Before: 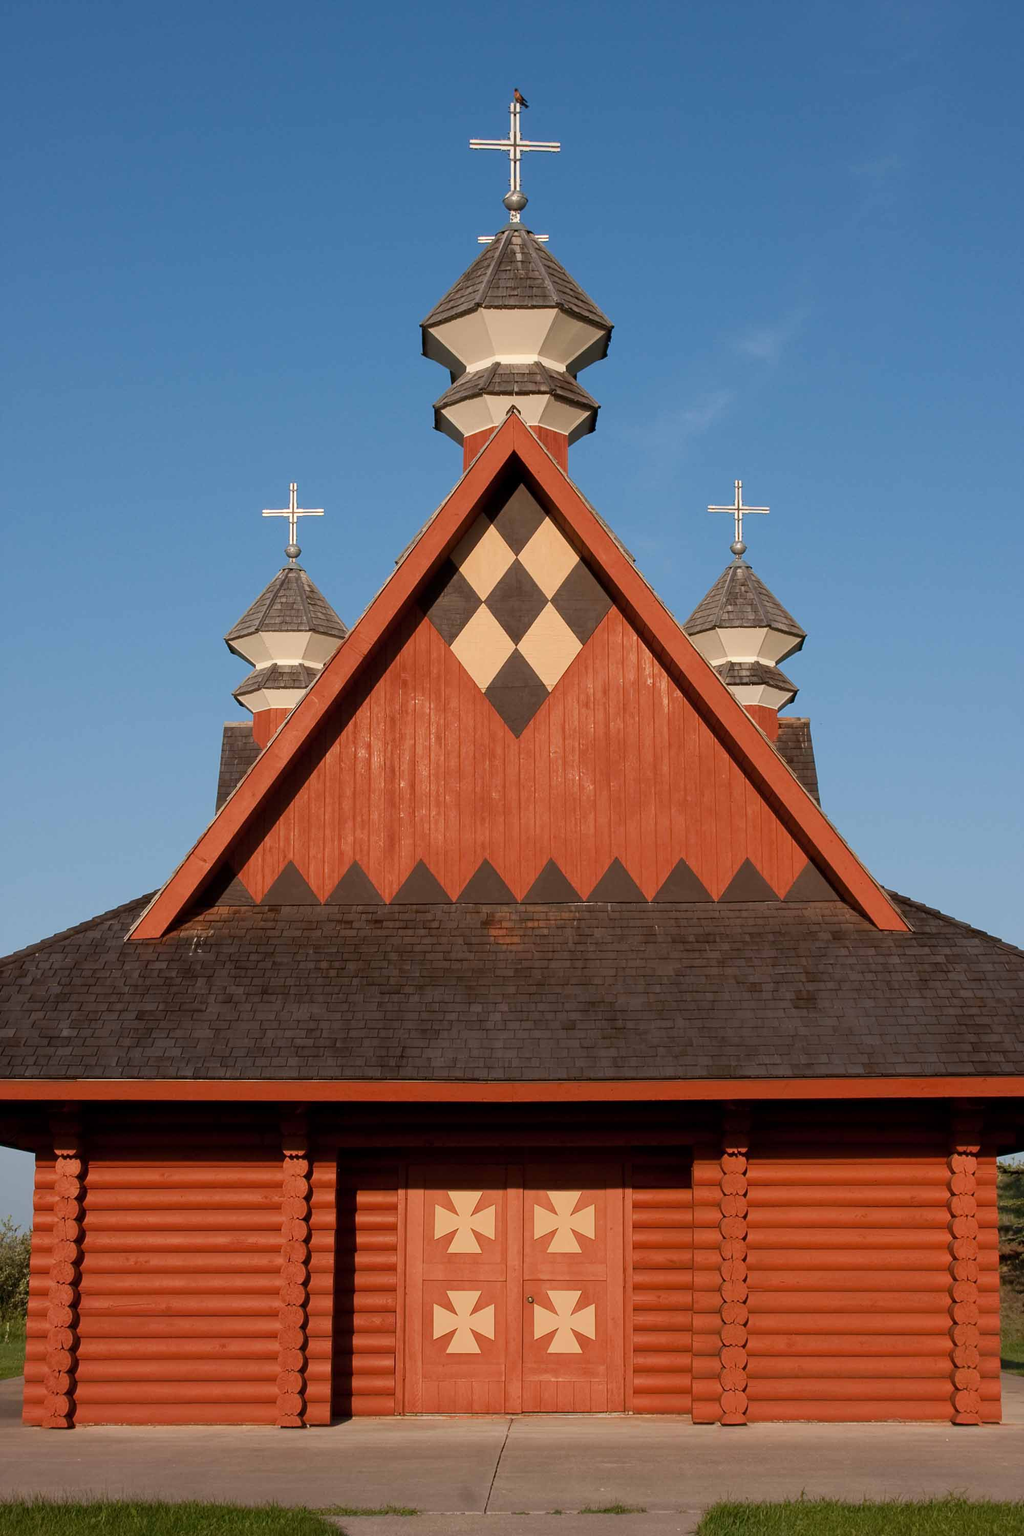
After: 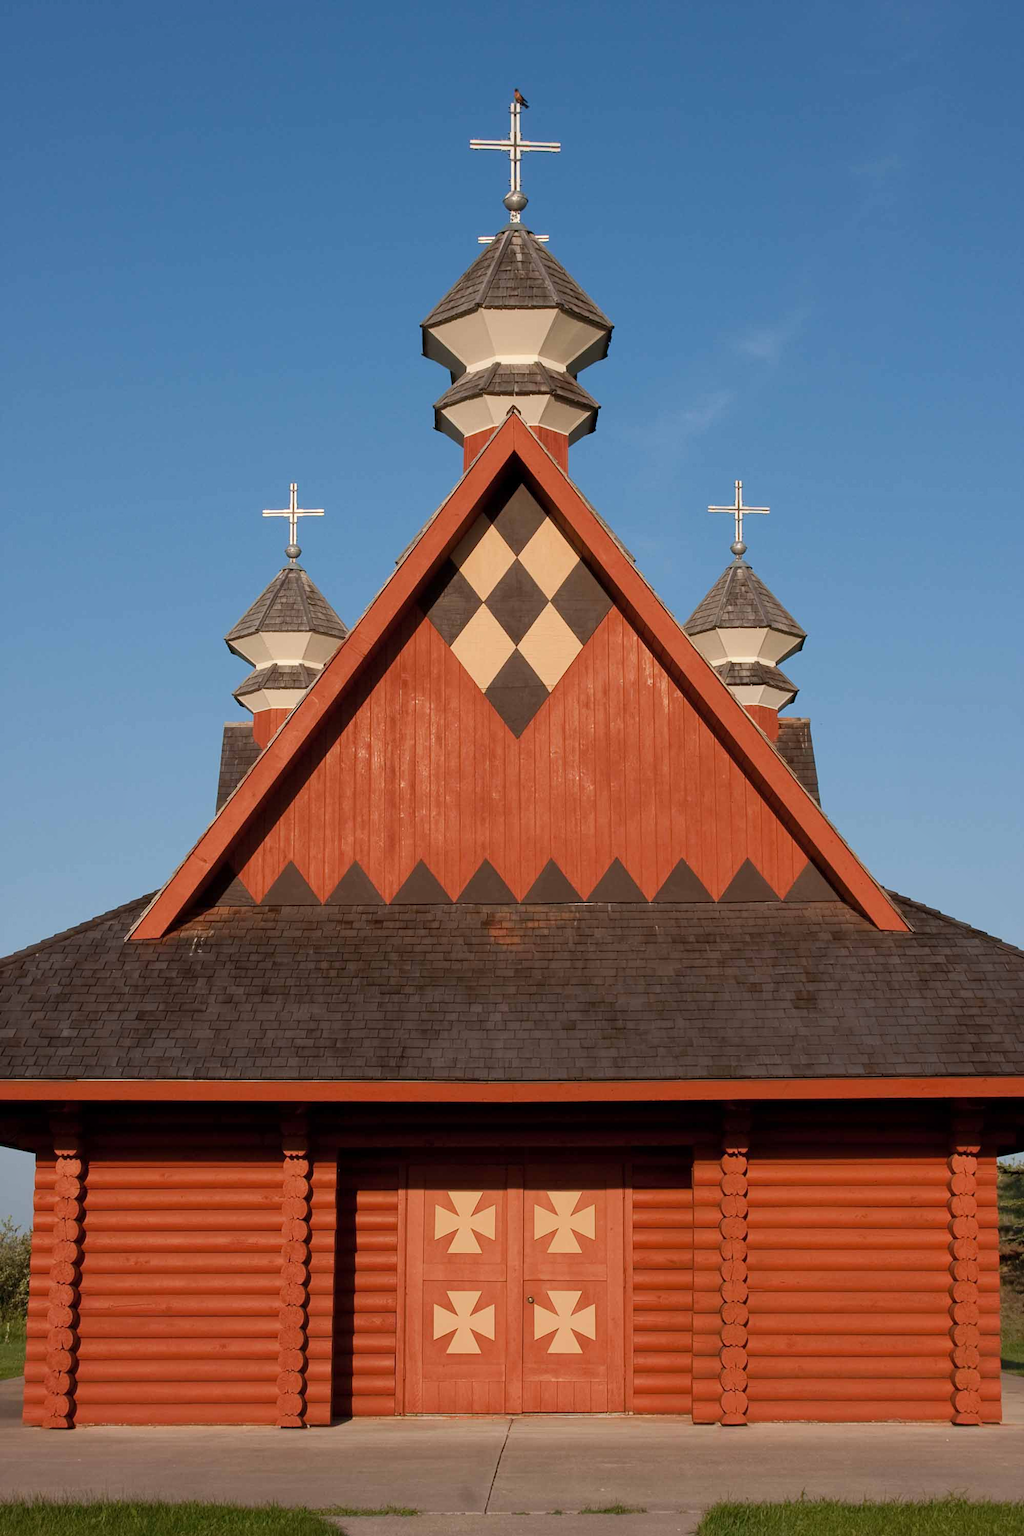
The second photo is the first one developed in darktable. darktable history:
shadows and highlights: shadows 24.81, highlights -24.36
